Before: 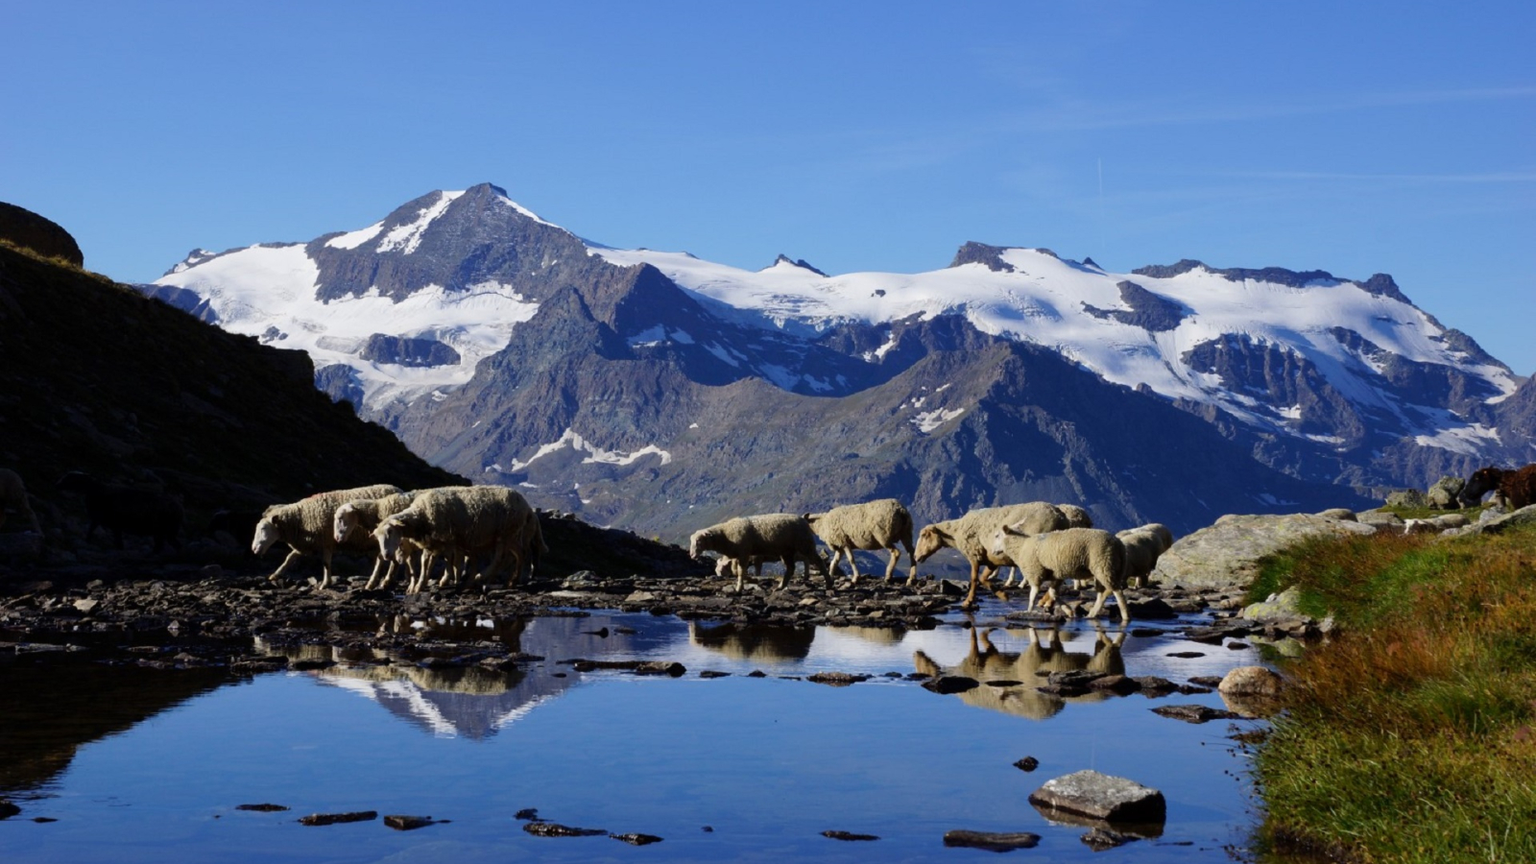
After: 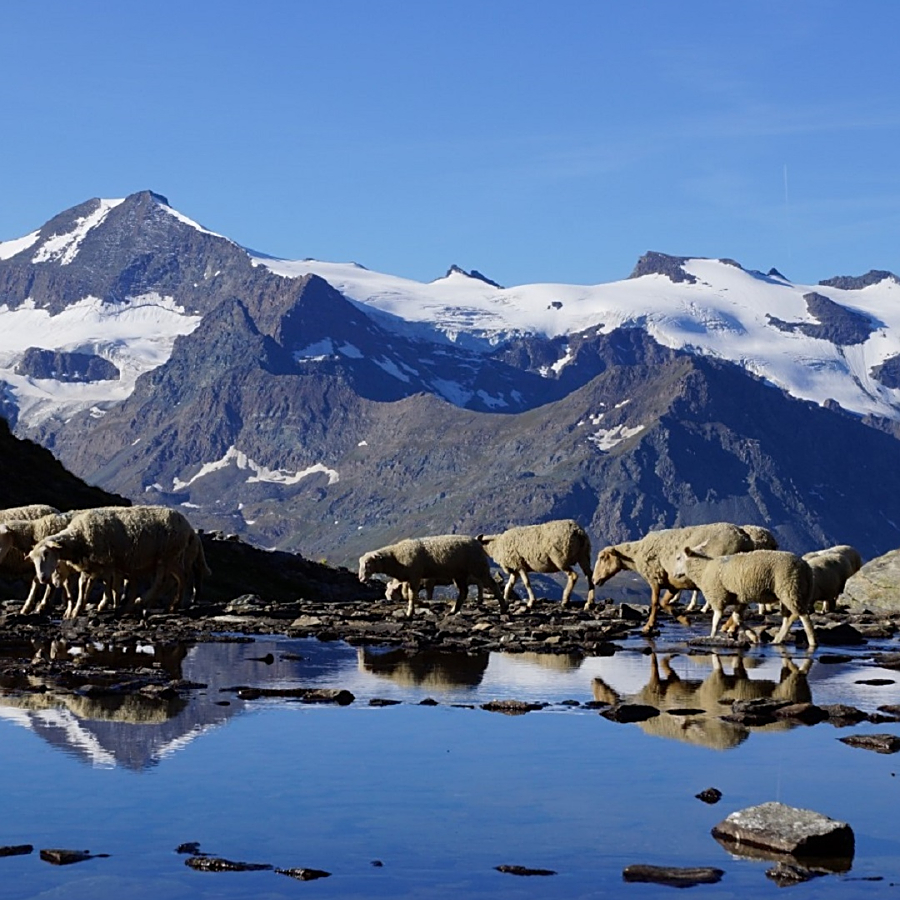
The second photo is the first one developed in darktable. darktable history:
sharpen: on, module defaults
crop and rotate: left 22.516%, right 21.234%
